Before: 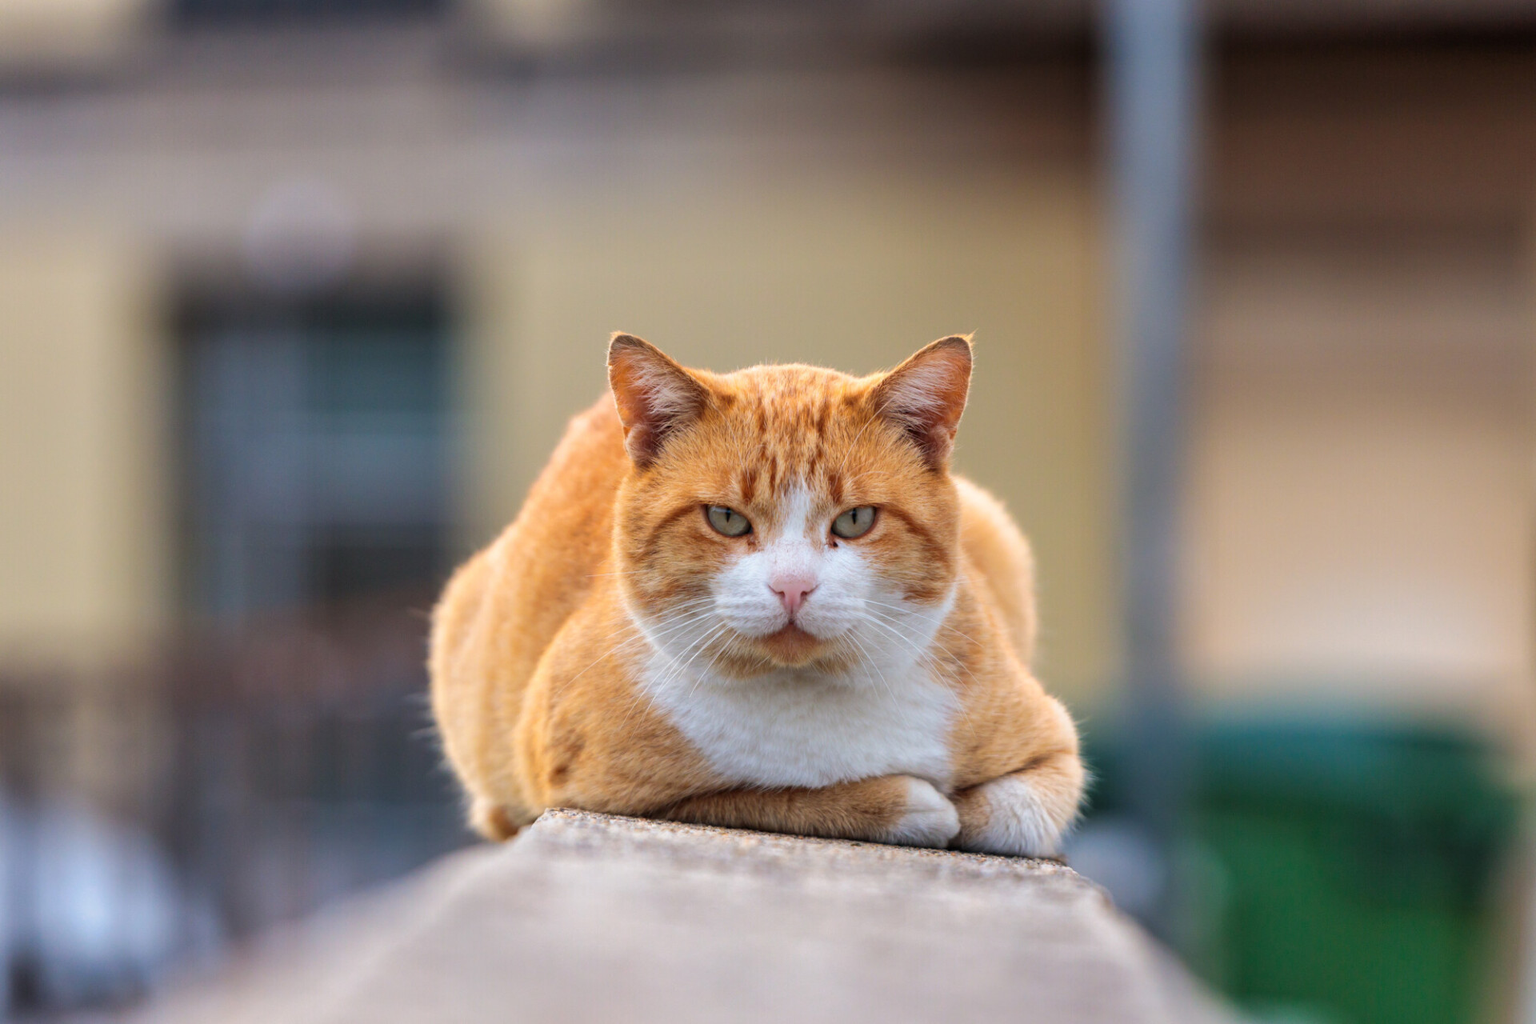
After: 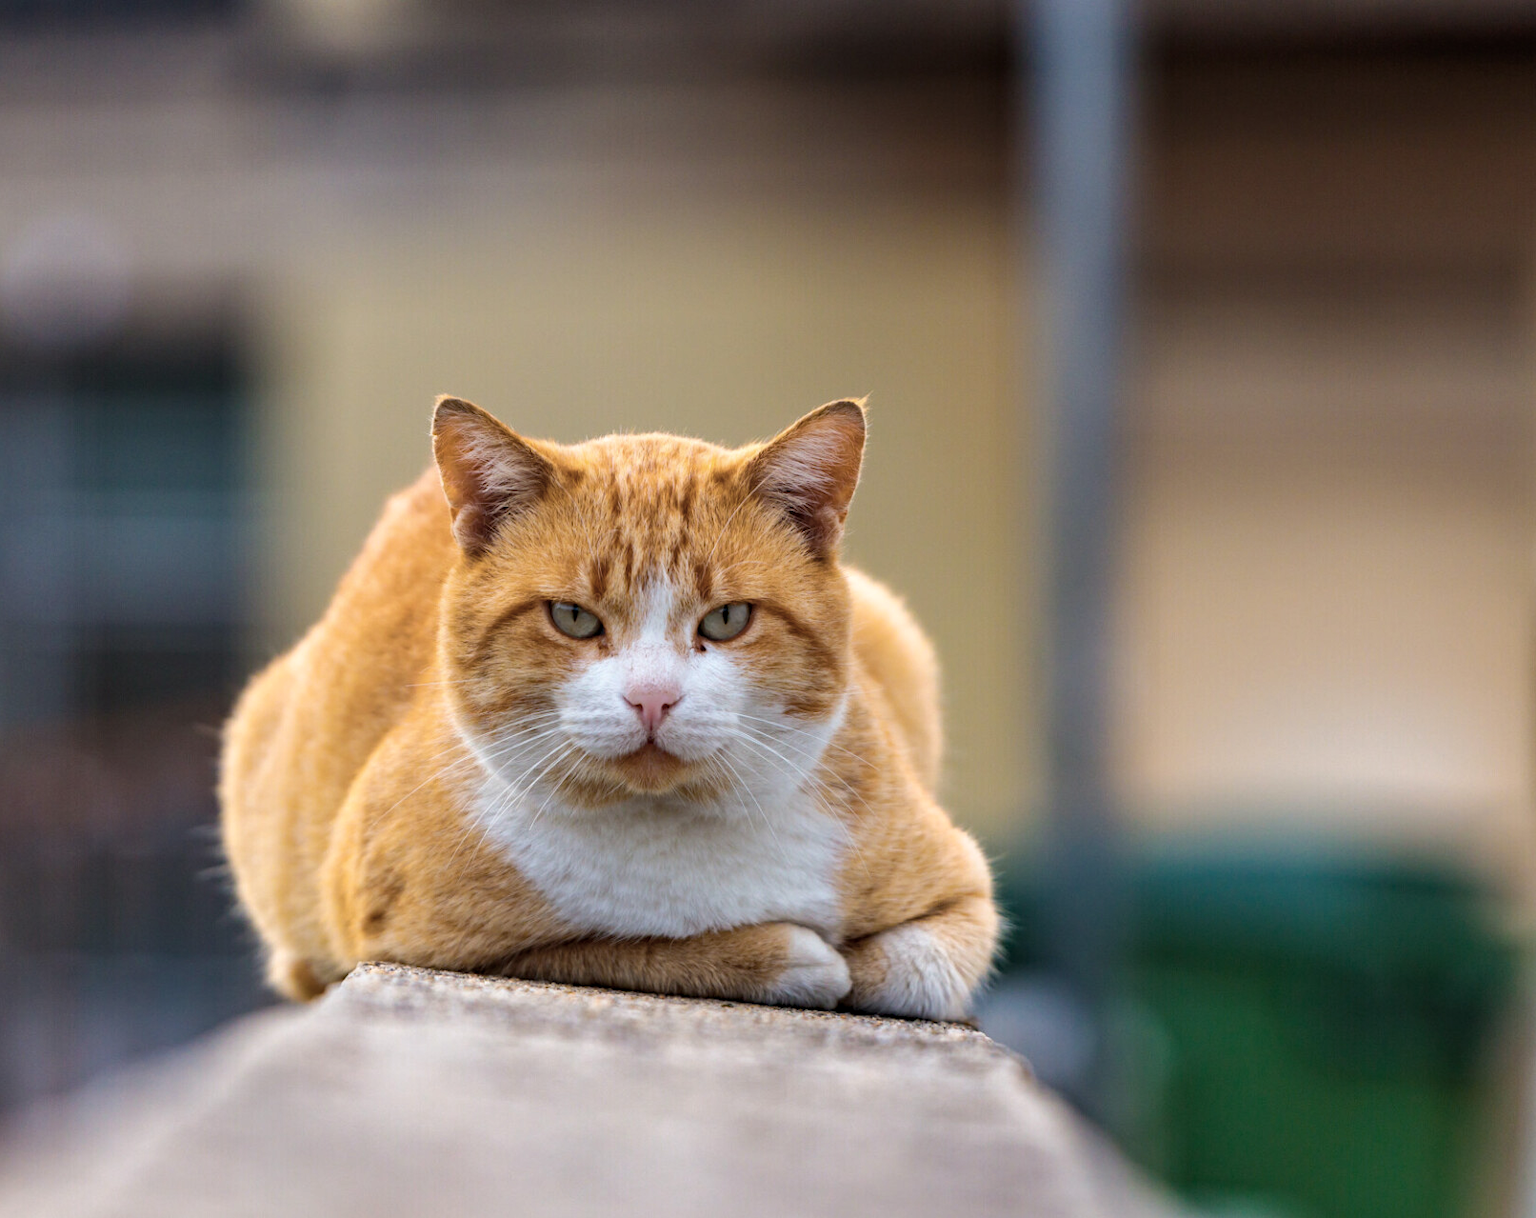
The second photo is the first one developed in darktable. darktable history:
contrast brightness saturation: contrast 0.099, saturation -0.378
crop: left 15.966%
tone equalizer: mask exposure compensation -0.495 EV
color balance rgb: perceptual saturation grading › global saturation 19.664%, global vibrance 20%
haze removal: strength 0.294, distance 0.243, adaptive false
